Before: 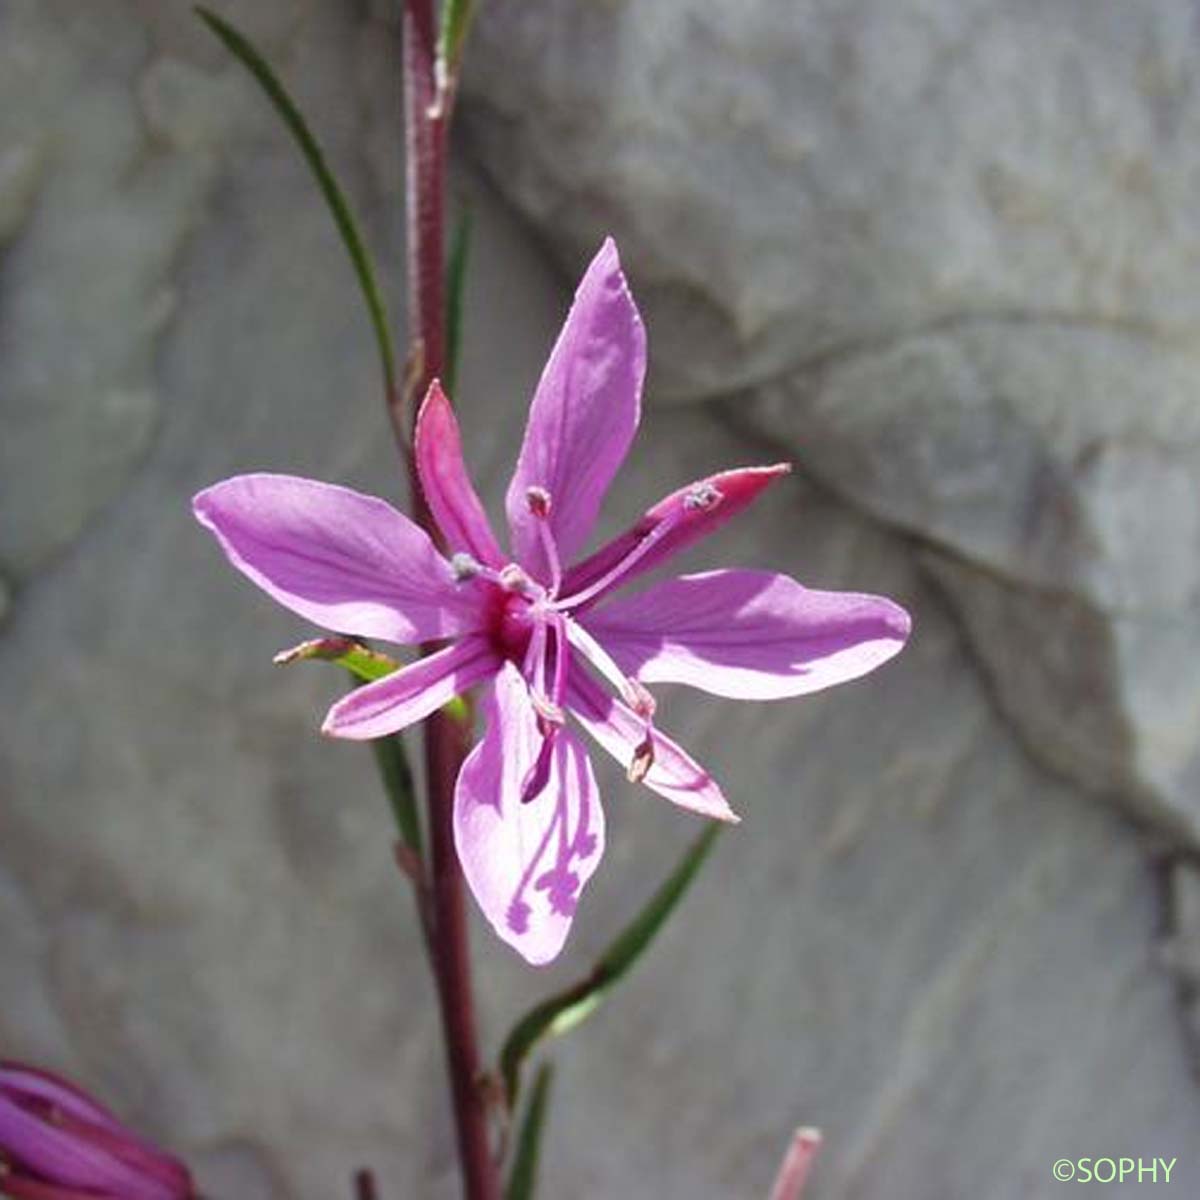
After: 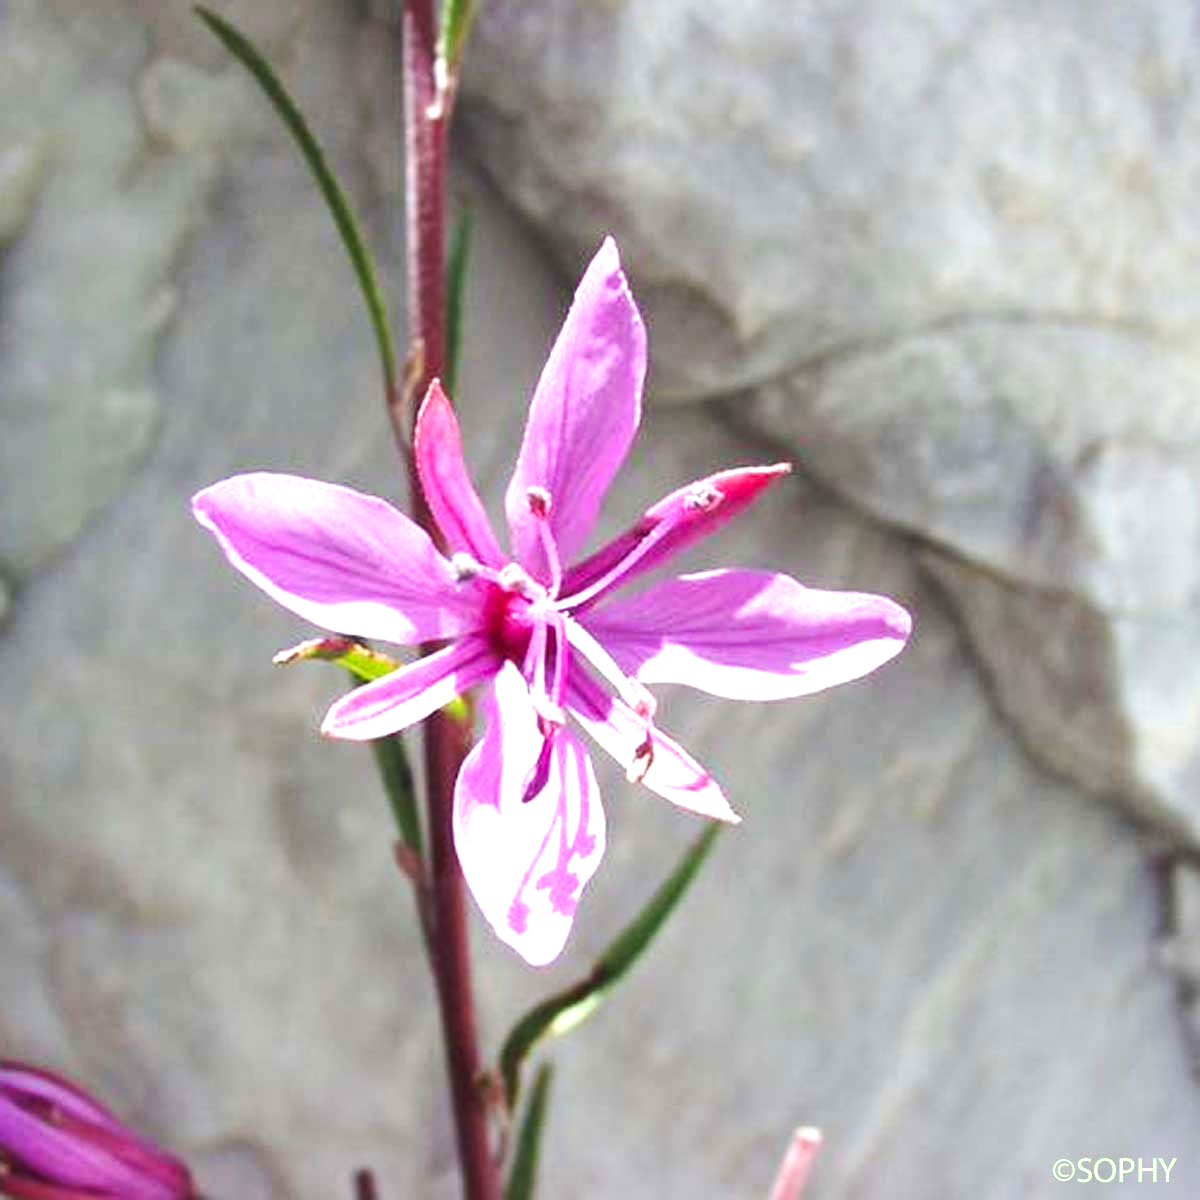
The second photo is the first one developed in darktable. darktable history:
exposure: black level correction 0, exposure 1.097 EV, compensate highlight preservation false
tone curve: curves: ch0 [(0, 0) (0.339, 0.306) (0.687, 0.706) (1, 1)], preserve colors none
